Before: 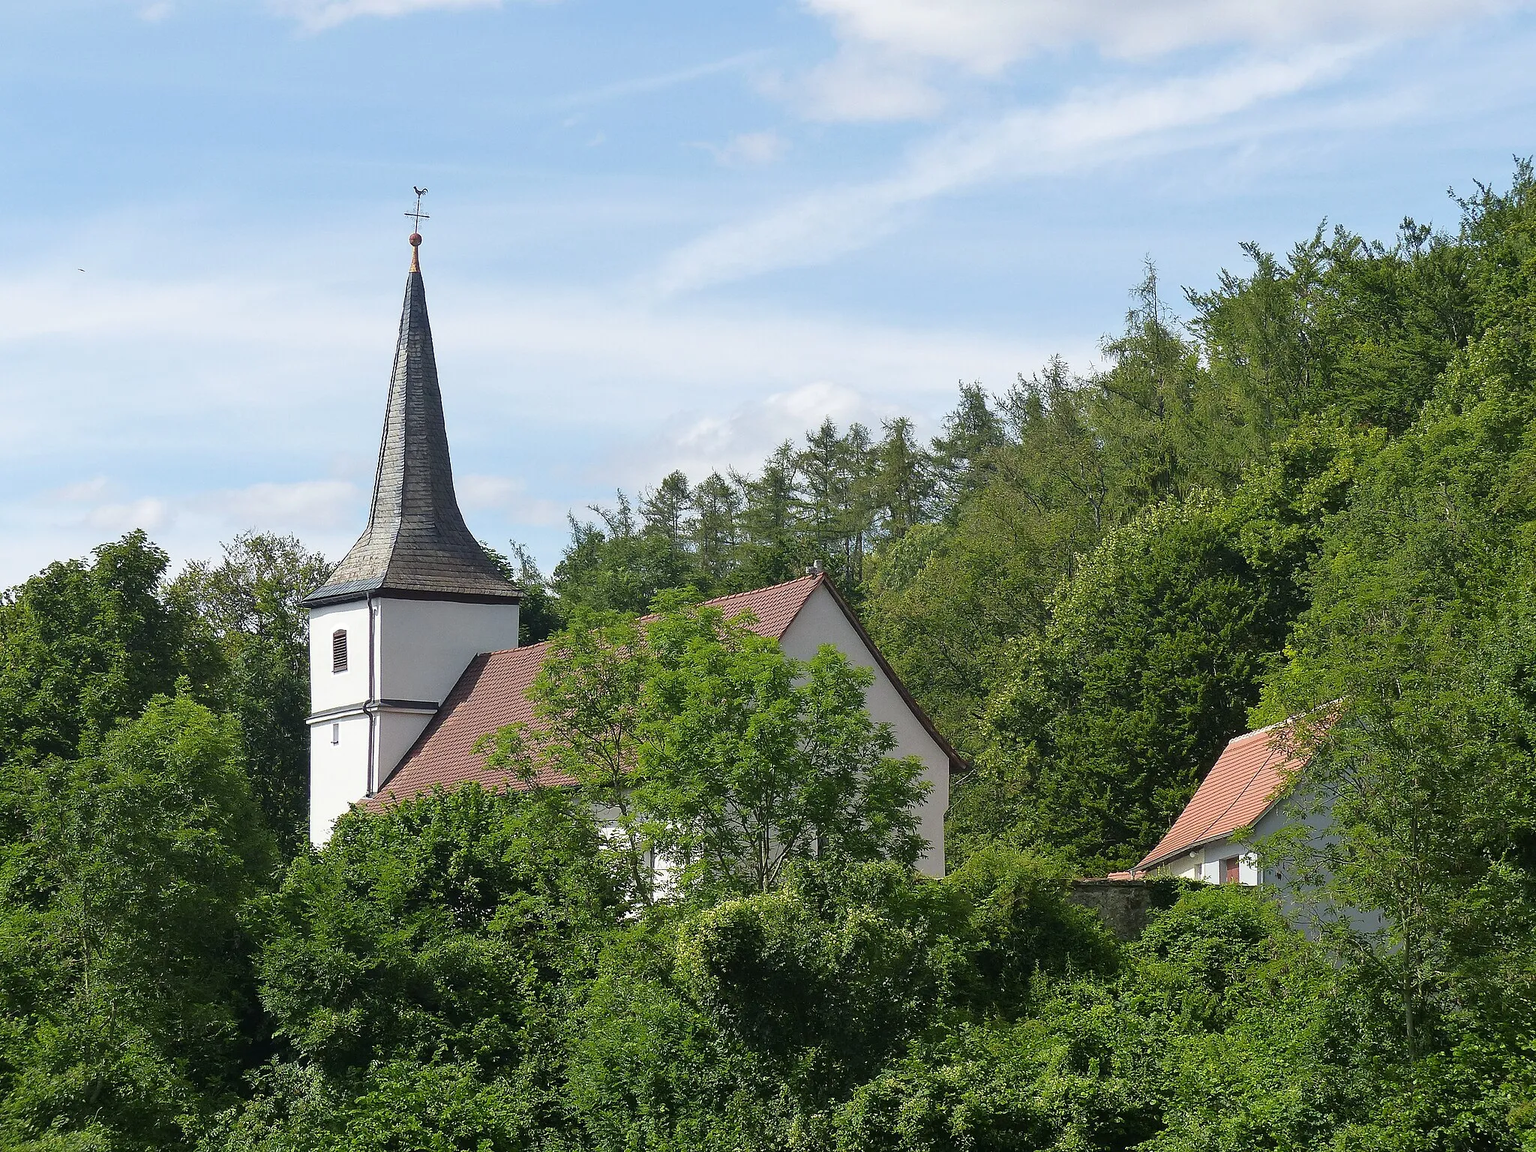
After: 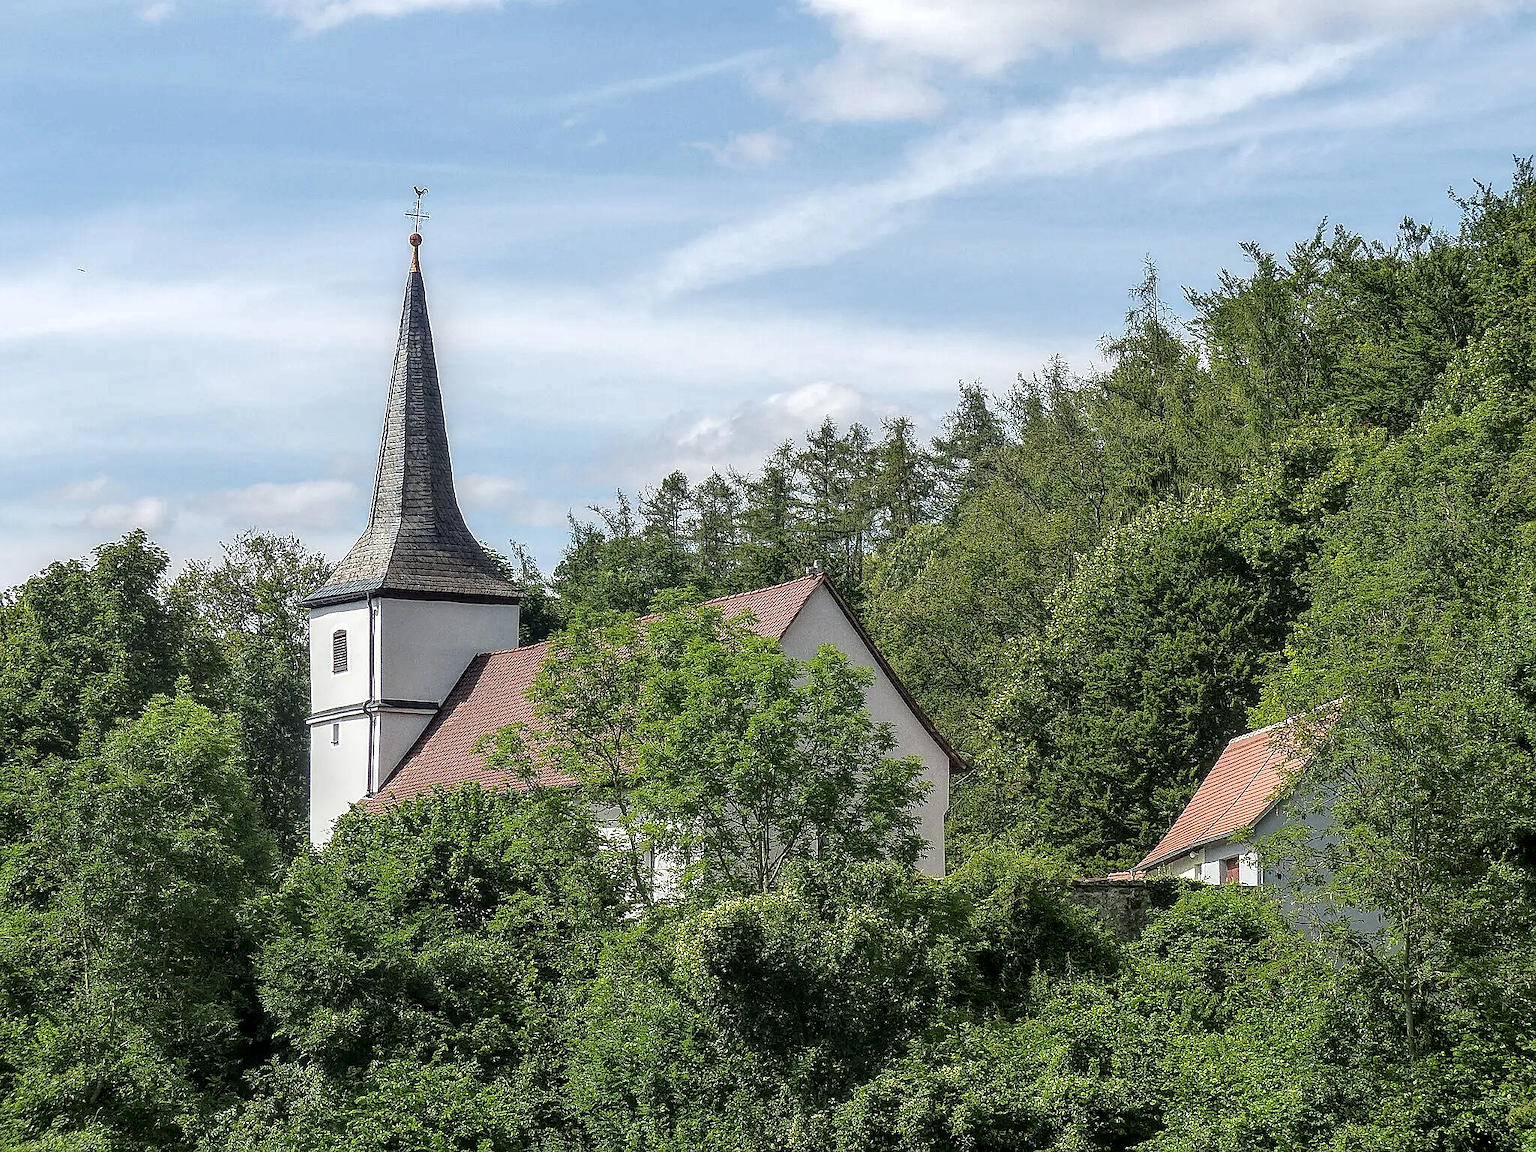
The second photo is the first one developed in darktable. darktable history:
sharpen: on, module defaults
local contrast: highlights 0%, shadows 0%, detail 182%
